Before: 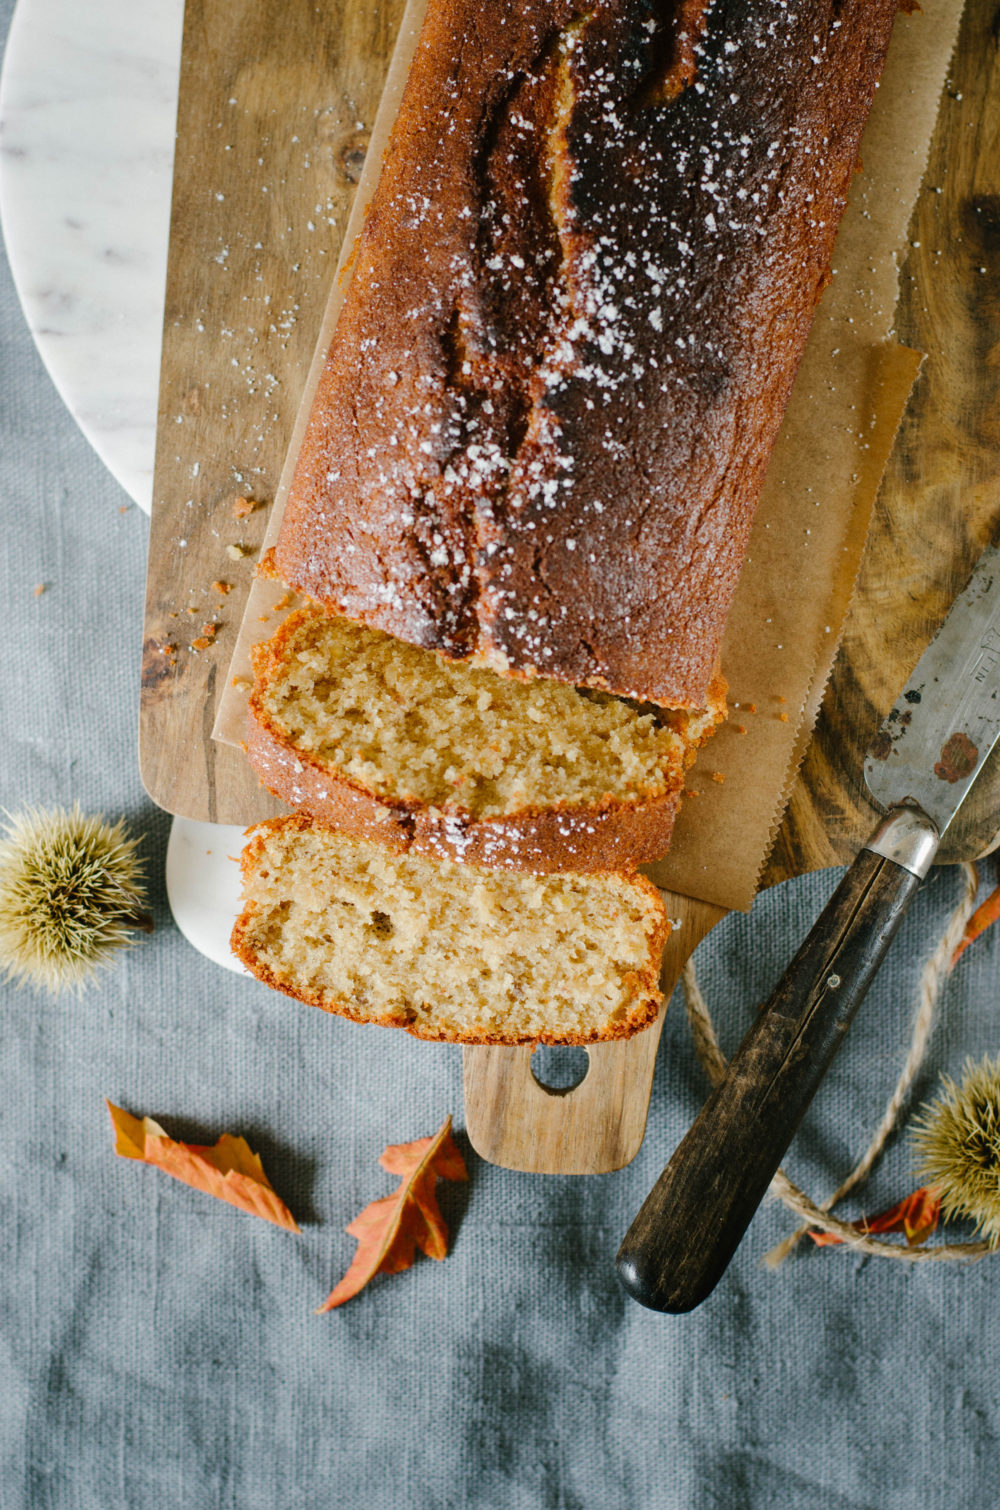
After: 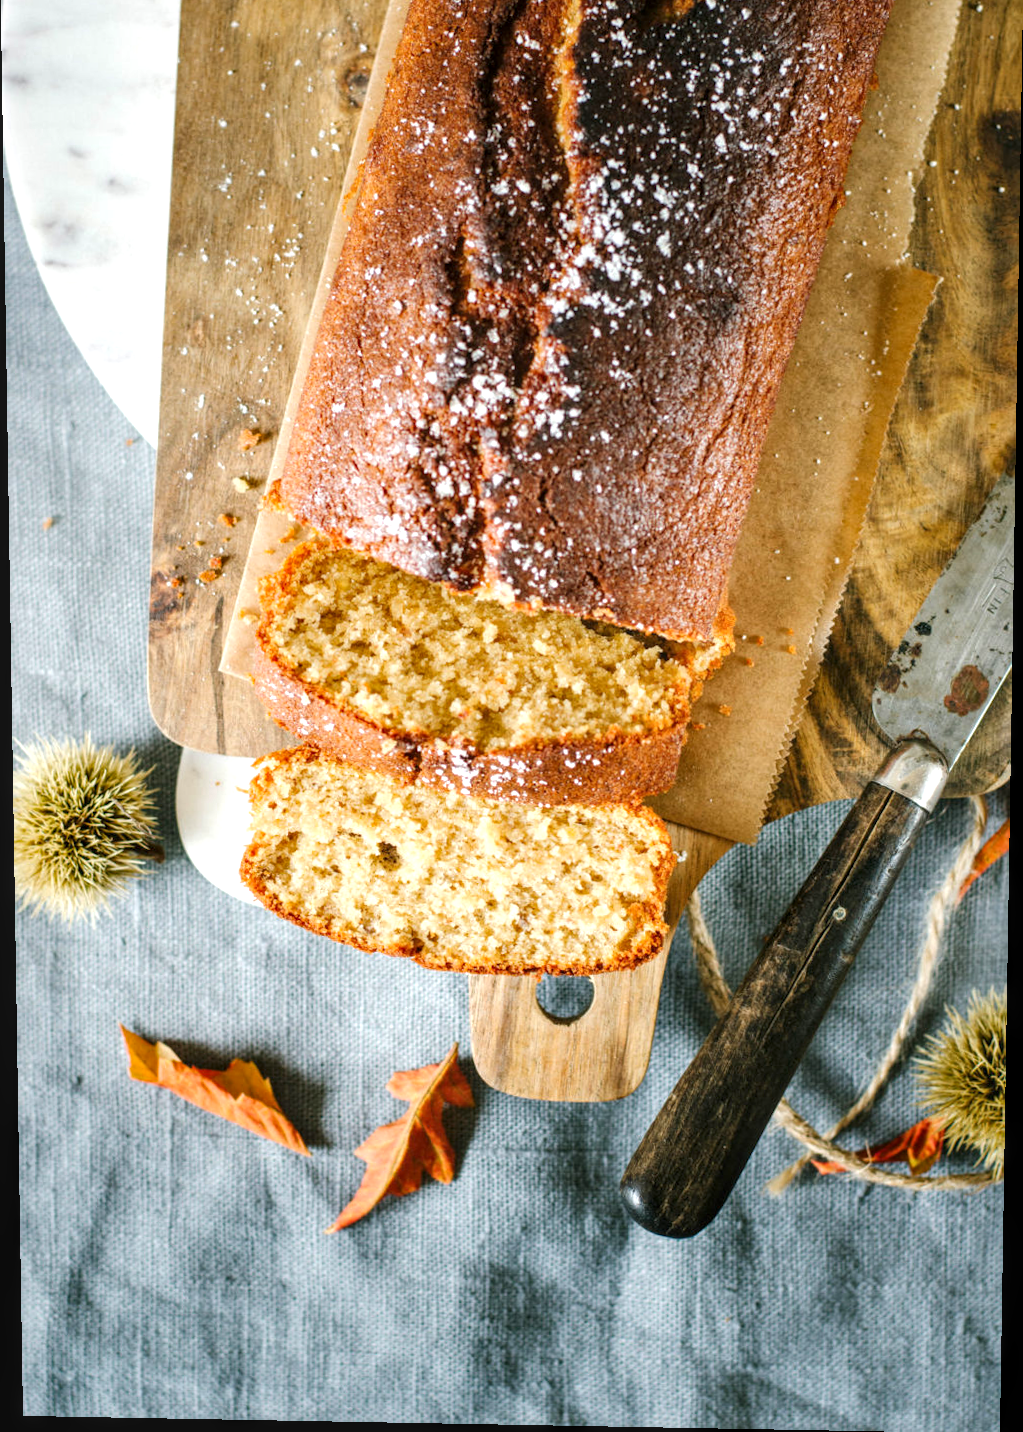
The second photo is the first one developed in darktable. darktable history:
local contrast: on, module defaults
crop and rotate: top 6.25%
exposure: black level correction 0, exposure 0.7 EV, compensate exposure bias true, compensate highlight preservation false
rotate and perspective: lens shift (vertical) 0.048, lens shift (horizontal) -0.024, automatic cropping off
